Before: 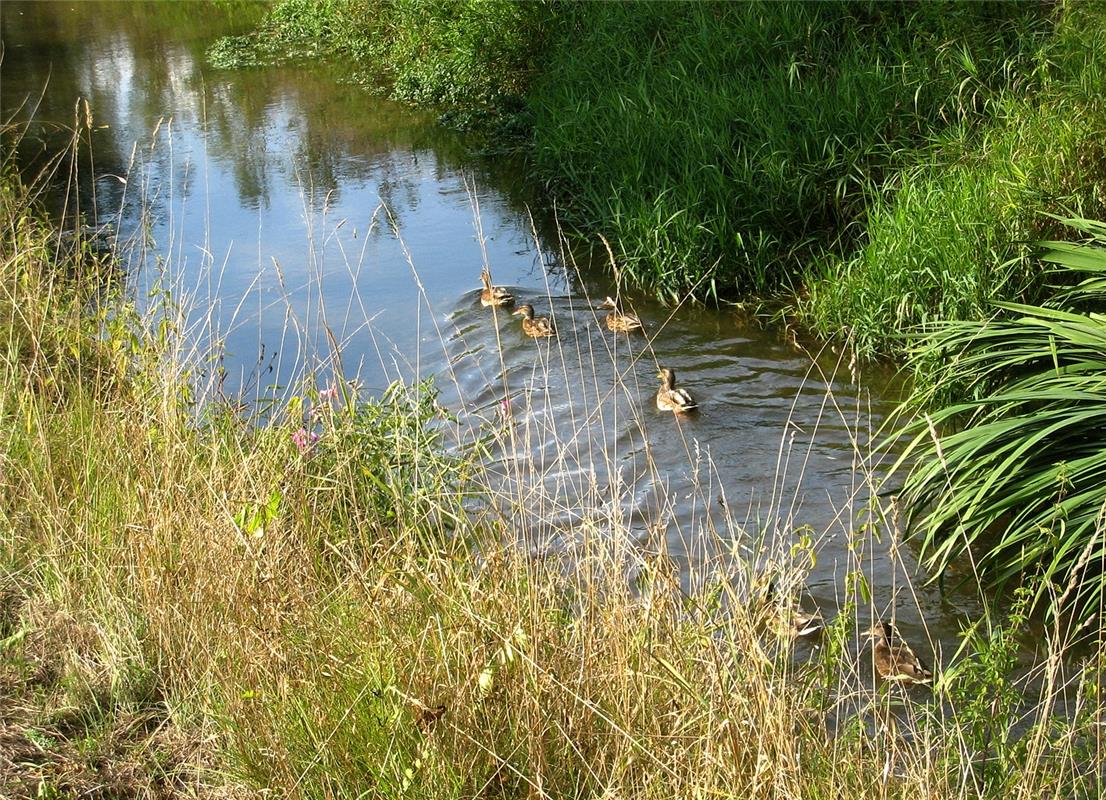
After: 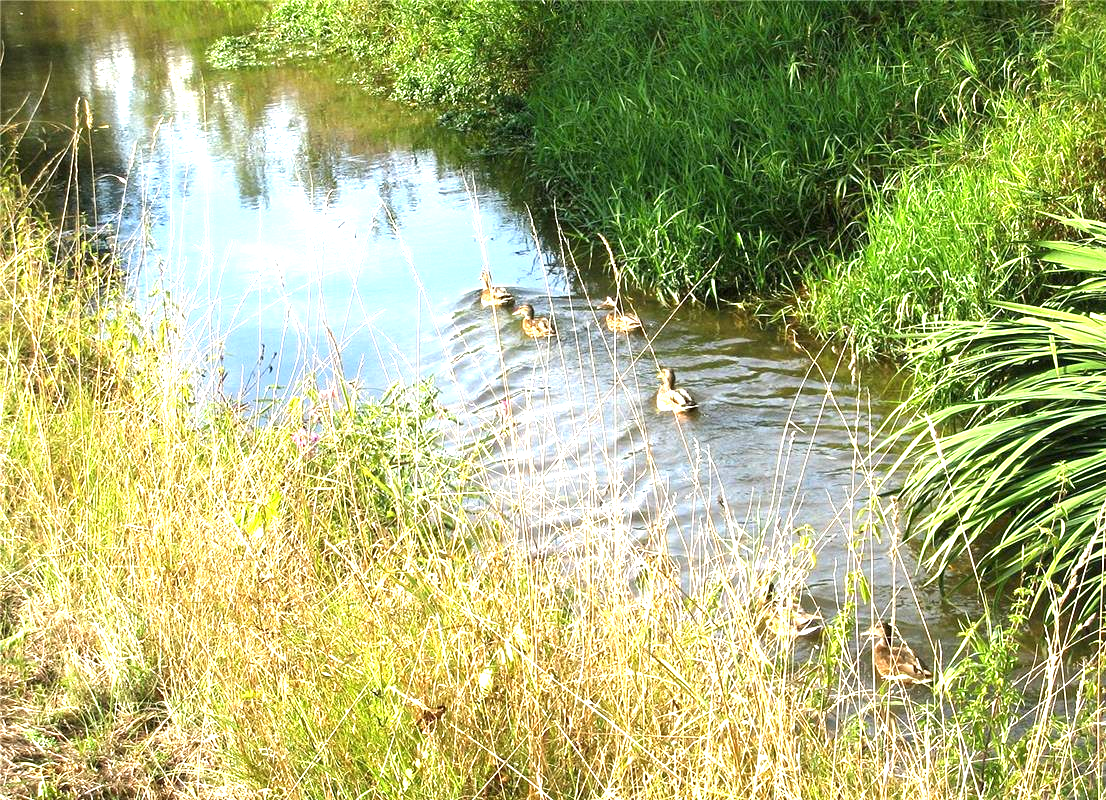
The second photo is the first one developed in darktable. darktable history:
exposure: black level correction 0, exposure 1.486 EV, compensate exposure bias true, compensate highlight preservation false
